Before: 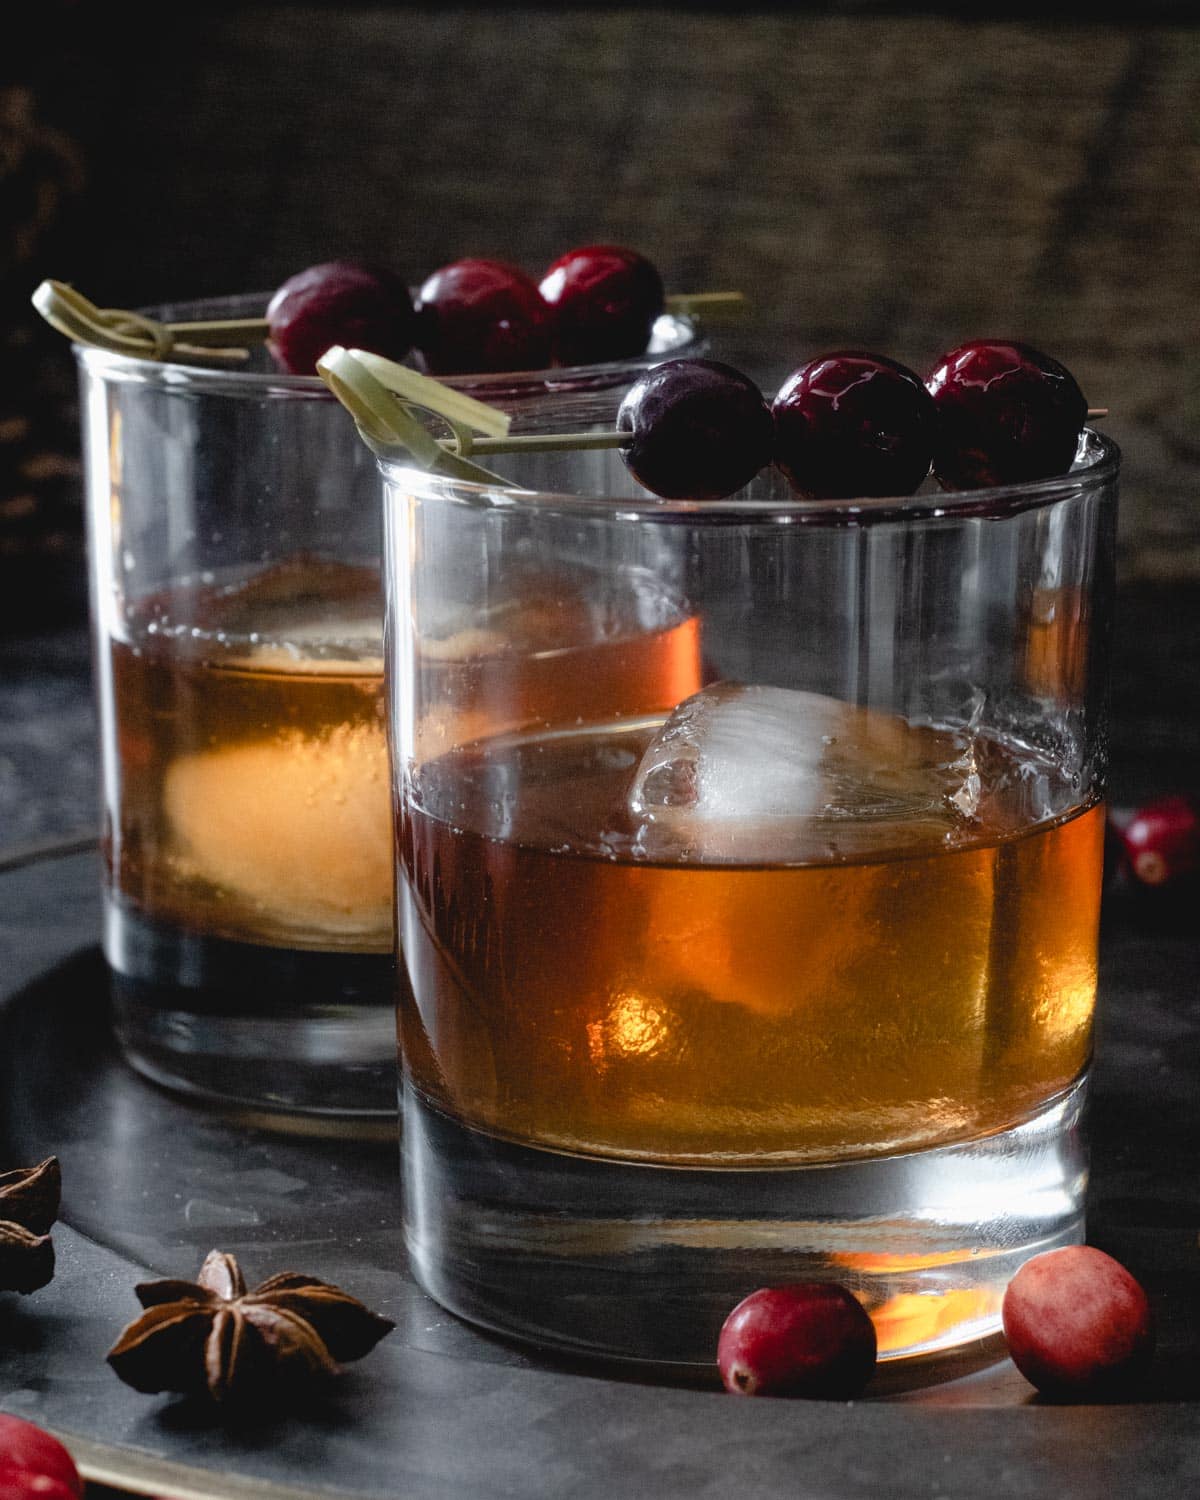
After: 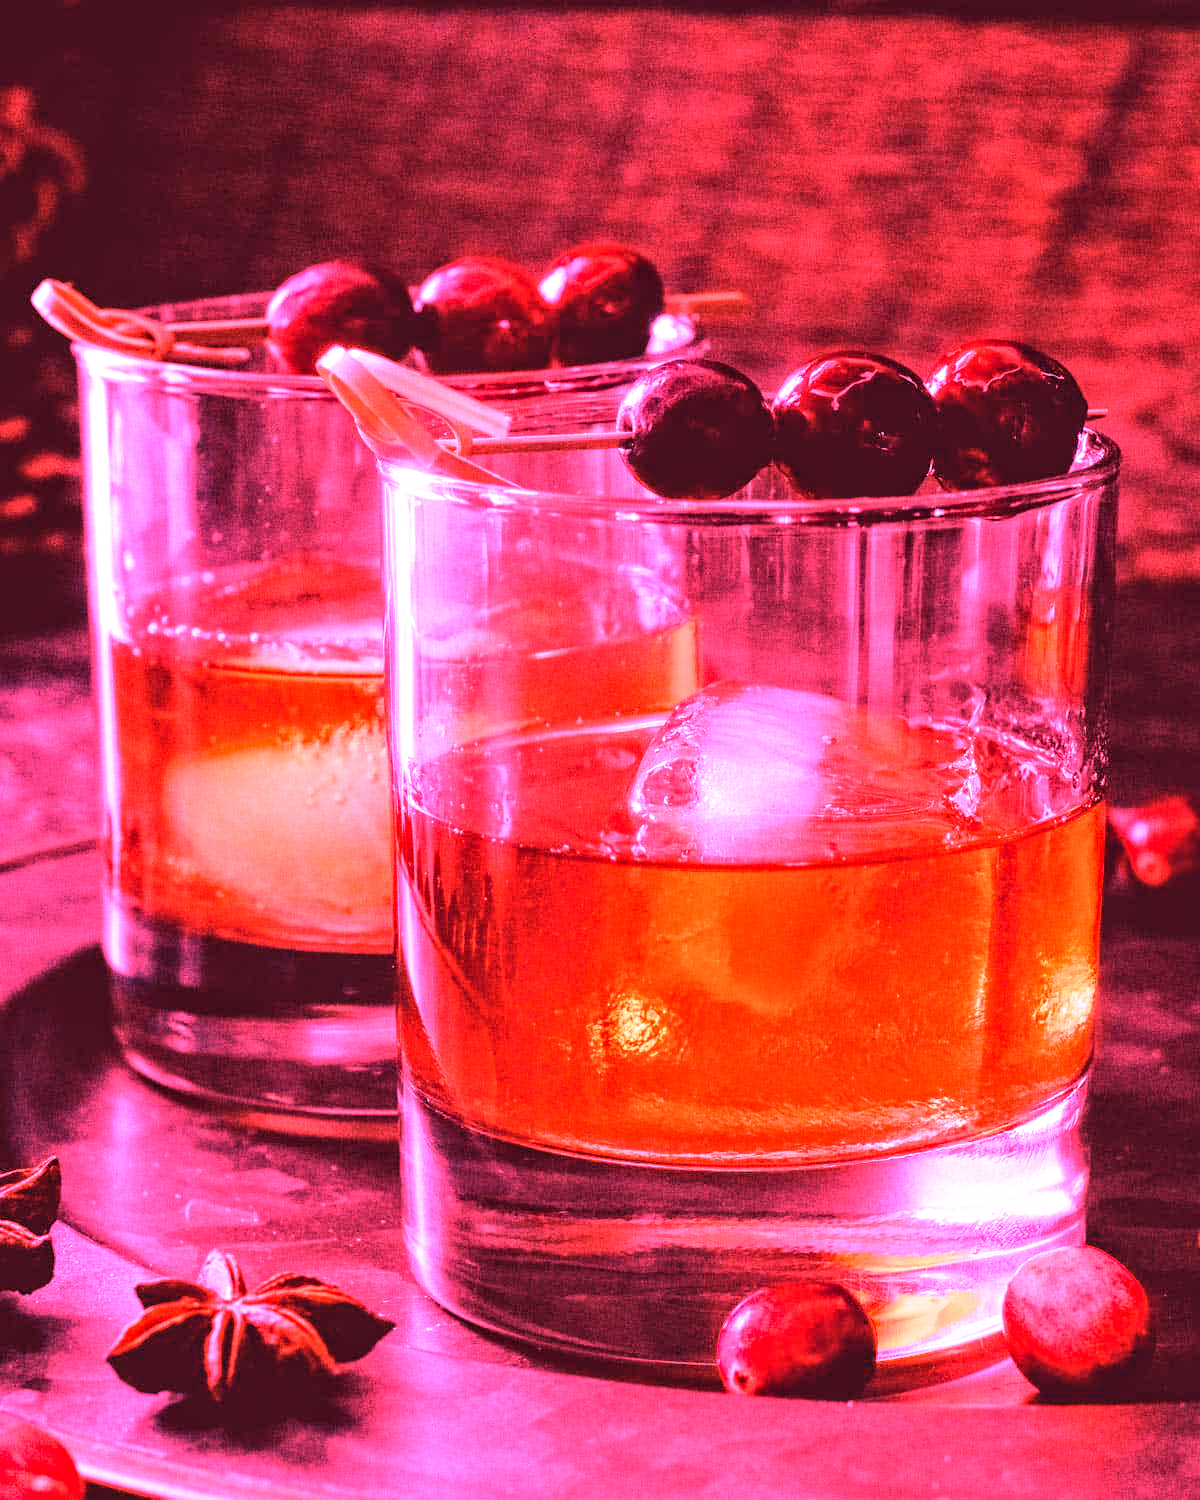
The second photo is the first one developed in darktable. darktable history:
contrast equalizer: y [[0.5, 0.501, 0.532, 0.538, 0.54, 0.541], [0.5 ×6], [0.5 ×6], [0 ×6], [0 ×6]]
white balance: red 4.26, blue 1.802
